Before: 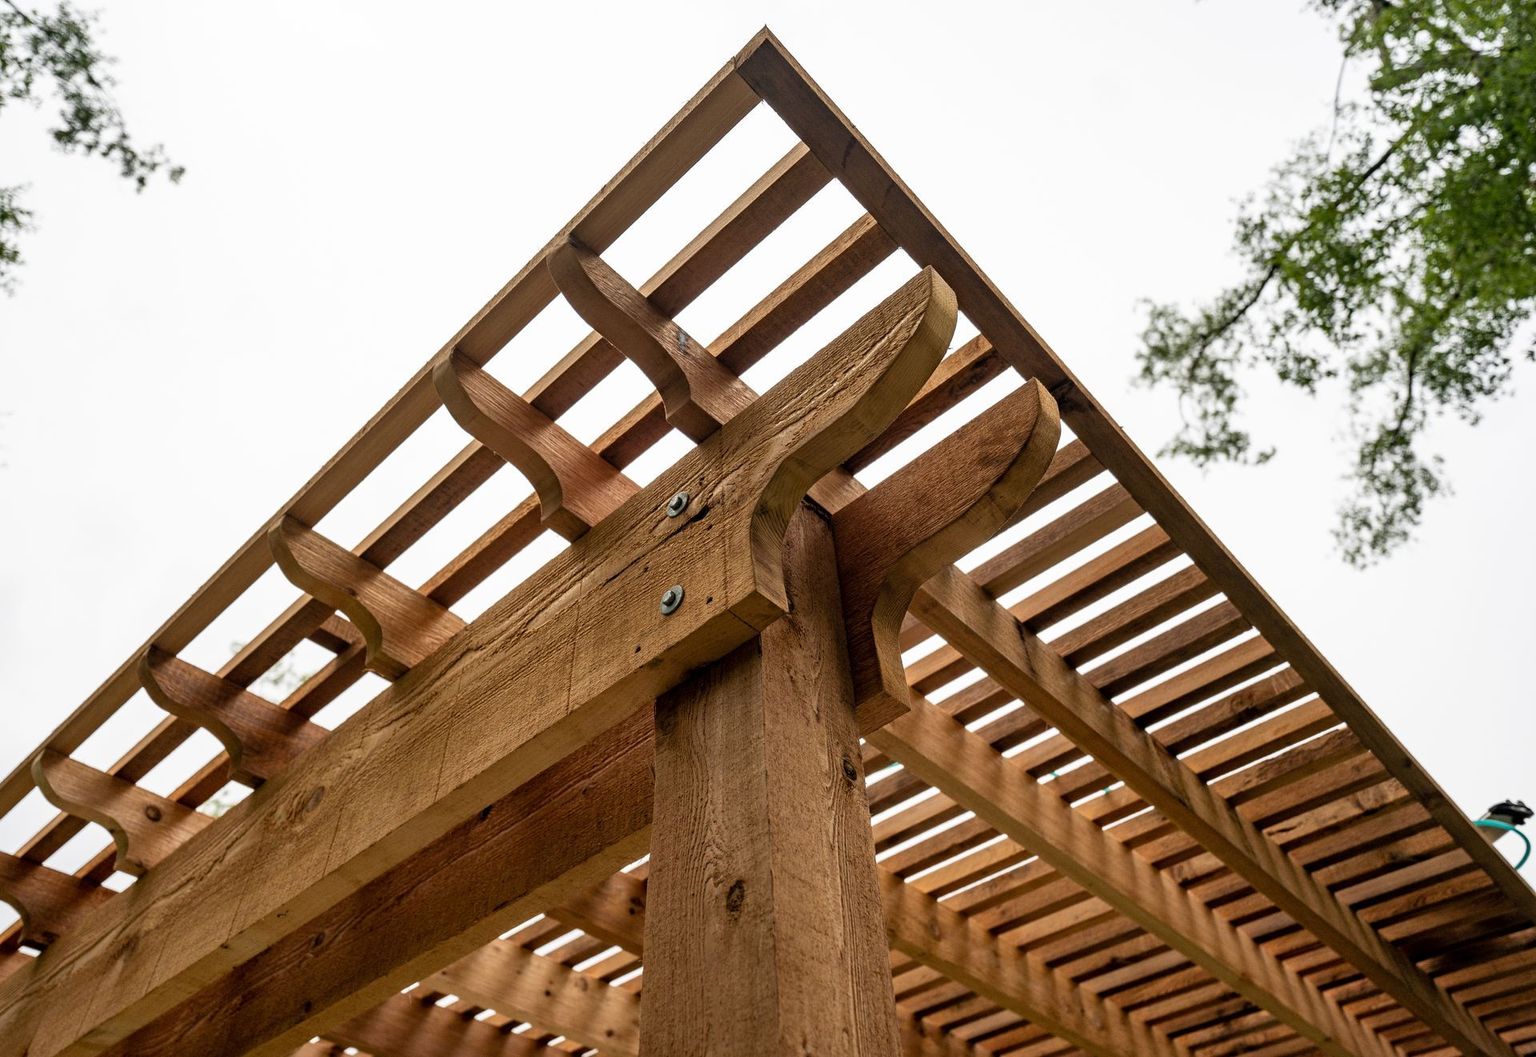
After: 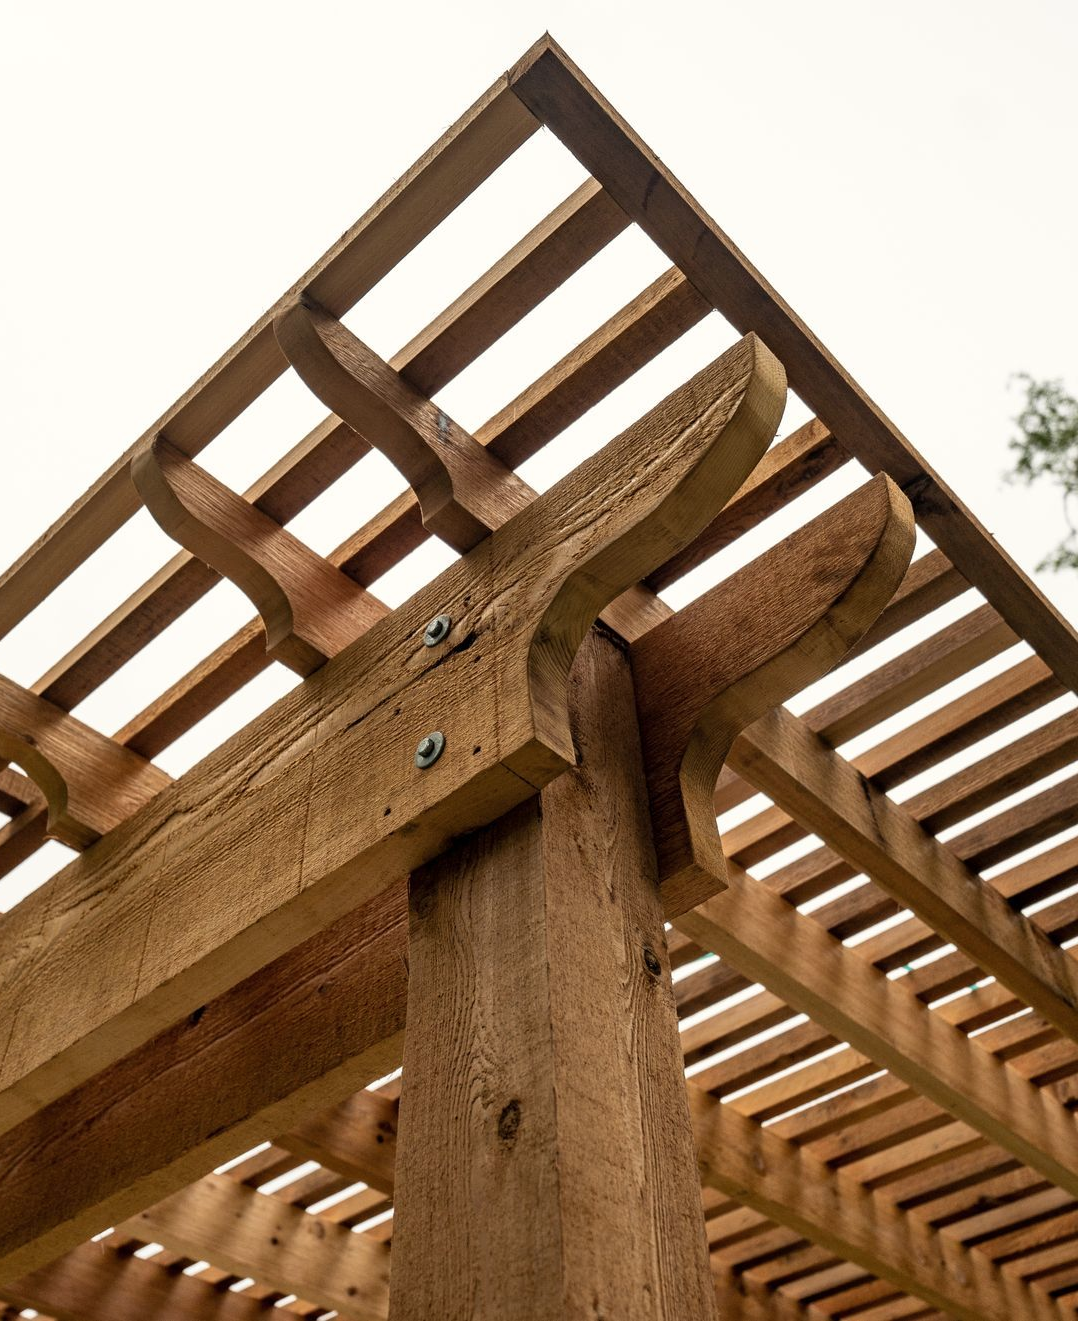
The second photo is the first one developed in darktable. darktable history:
contrast brightness saturation: saturation -0.06
color correction: highlights b* 2.96
crop: left 21.362%, right 22.454%
